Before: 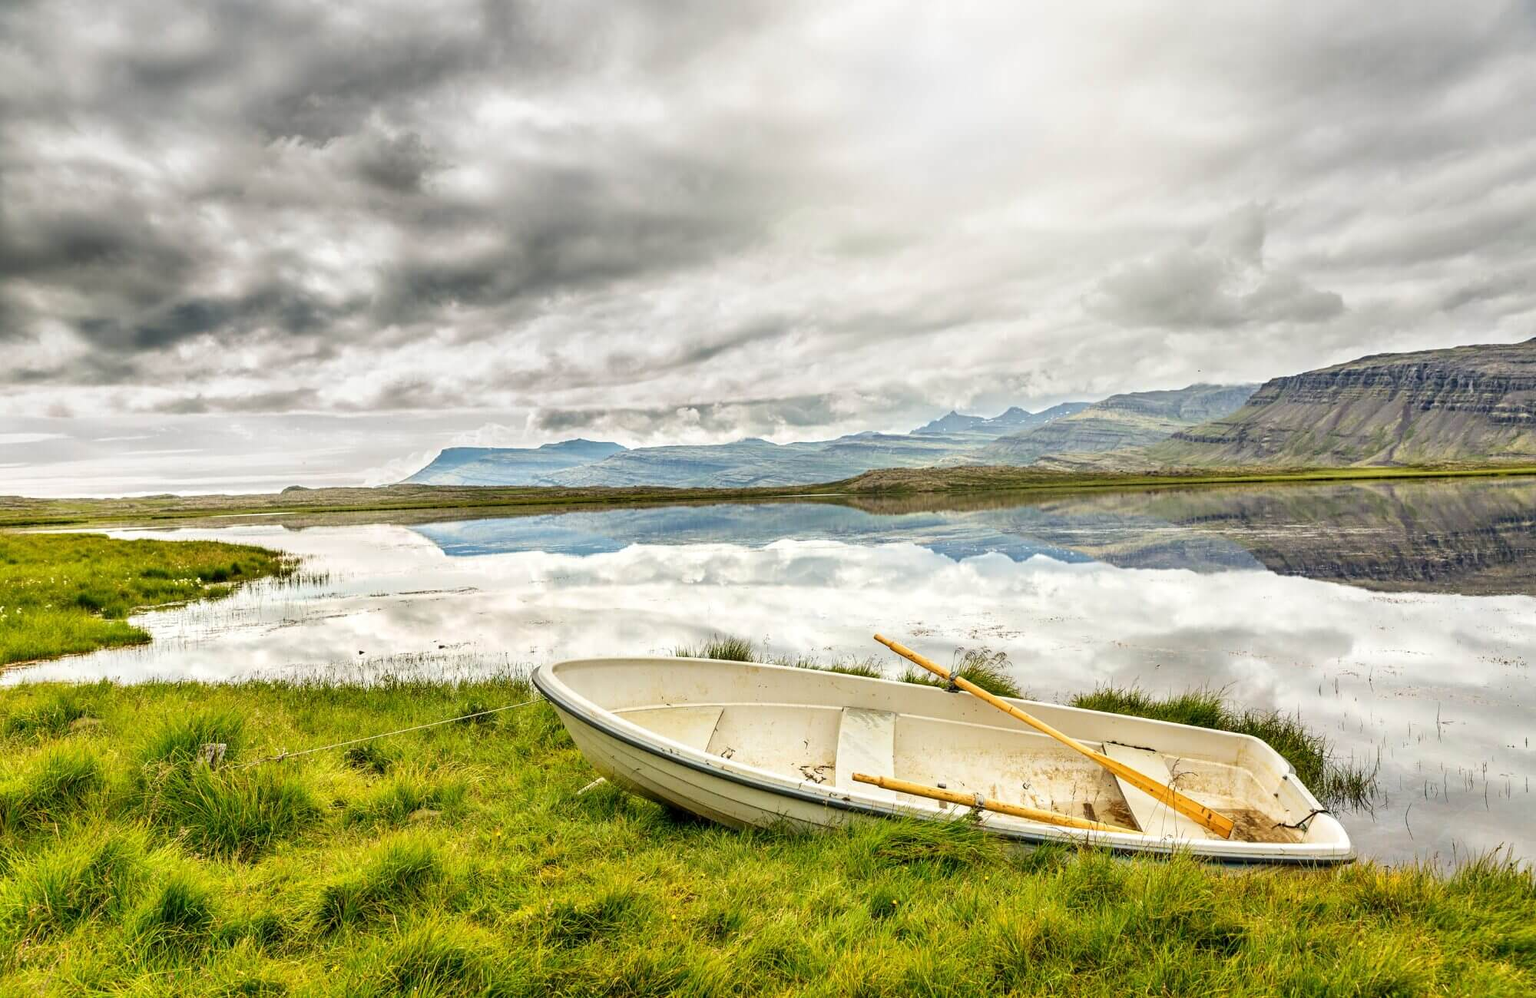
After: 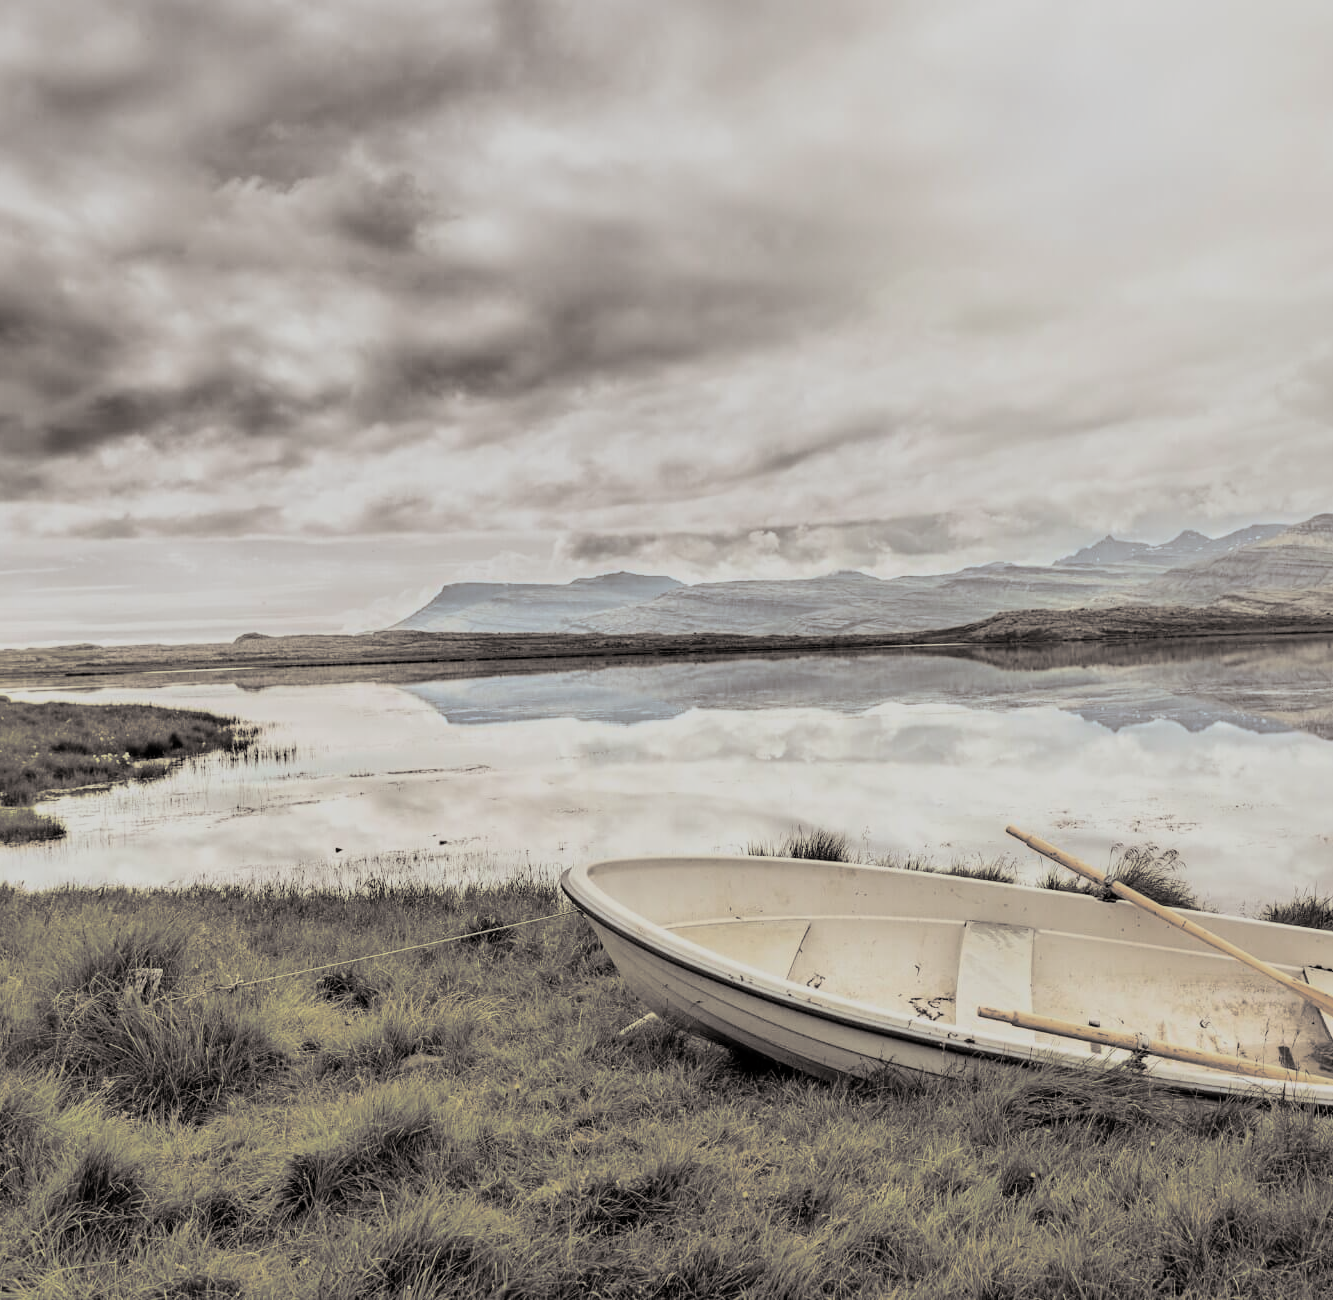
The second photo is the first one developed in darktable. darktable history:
crop and rotate: left 6.617%, right 26.717%
split-toning: shadows › hue 26°, shadows › saturation 0.09, highlights › hue 40°, highlights › saturation 0.18, balance -63, compress 0%
filmic rgb: black relative exposure -7.65 EV, white relative exposure 4.56 EV, hardness 3.61
